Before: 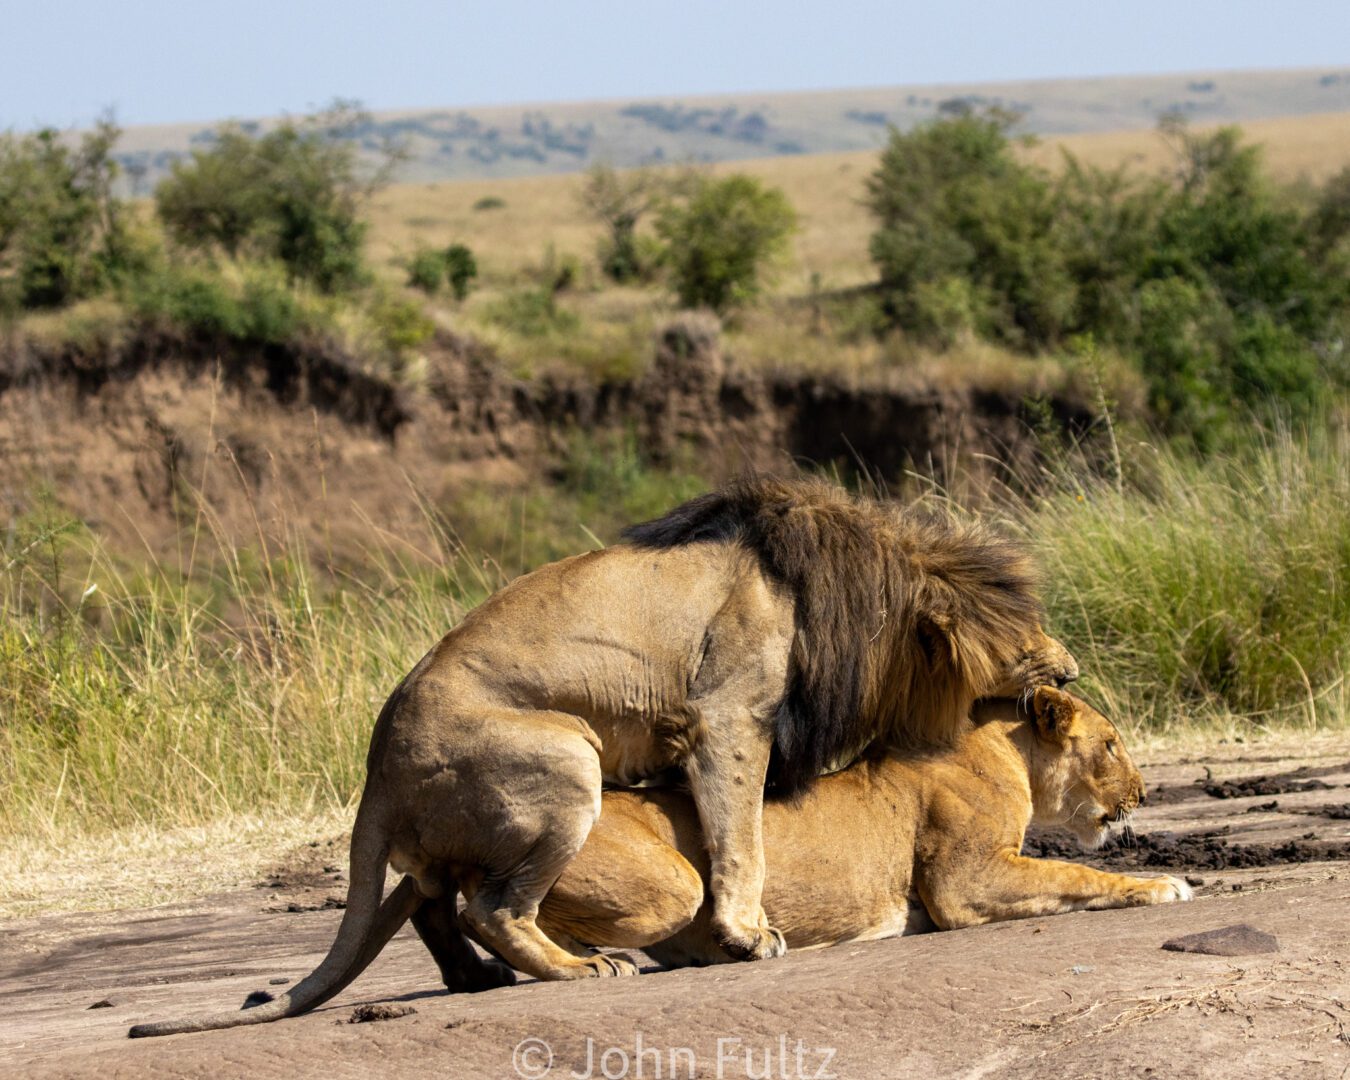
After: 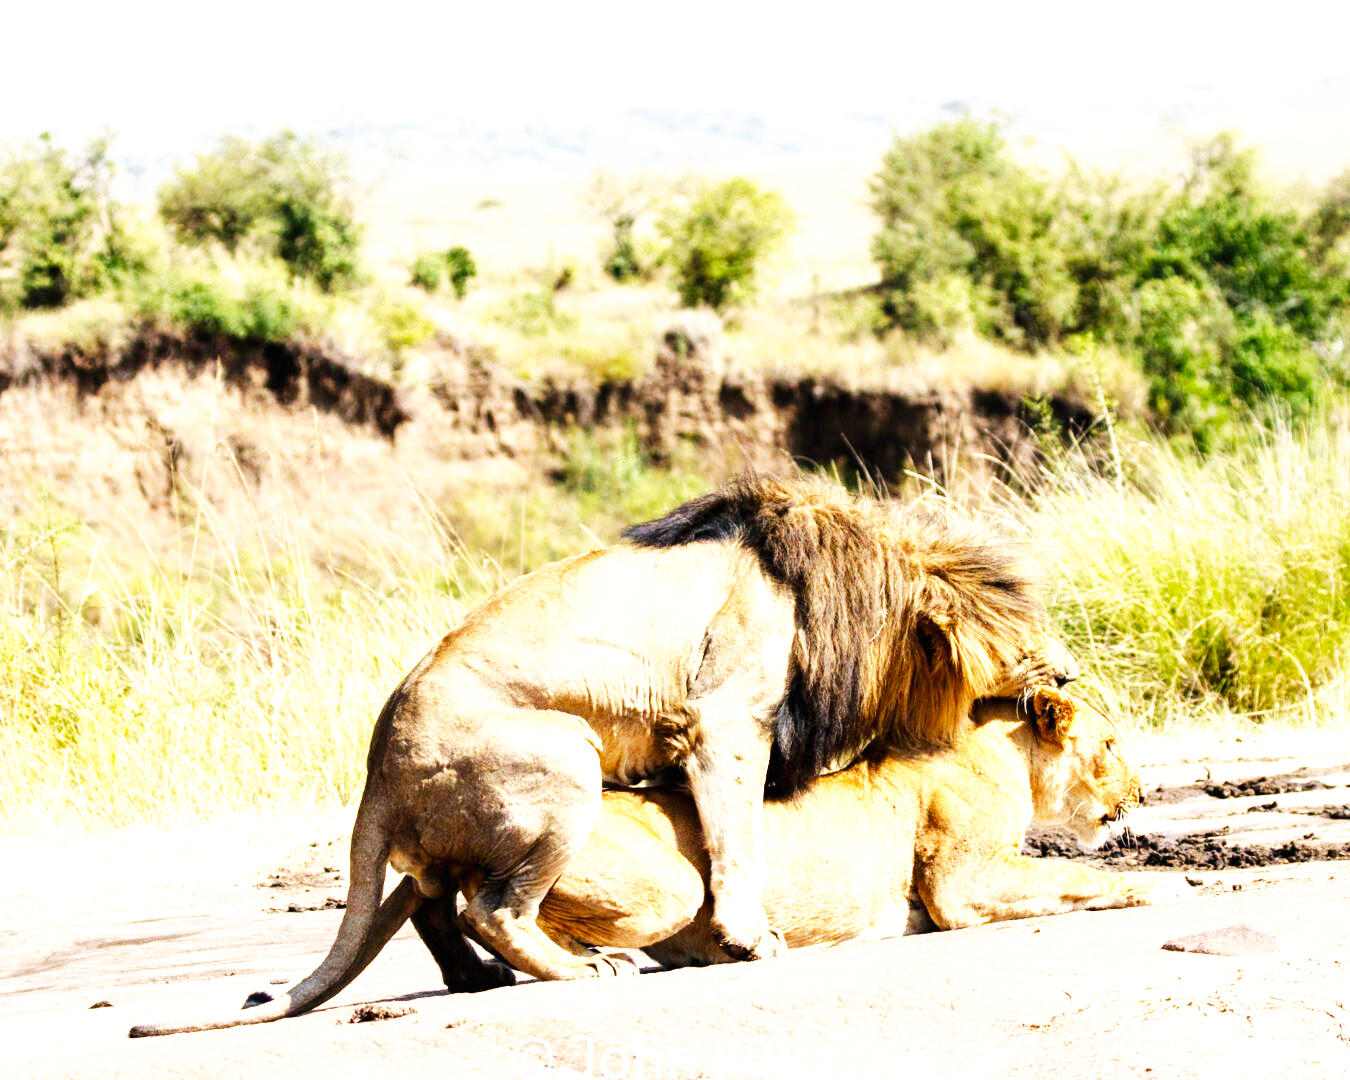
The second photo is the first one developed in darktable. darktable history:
base curve: curves: ch0 [(0, 0) (0.007, 0.004) (0.027, 0.03) (0.046, 0.07) (0.207, 0.54) (0.442, 0.872) (0.673, 0.972) (1, 1)], preserve colors none
exposure: black level correction 0, exposure 1.2 EV, compensate exposure bias true, compensate highlight preservation false
